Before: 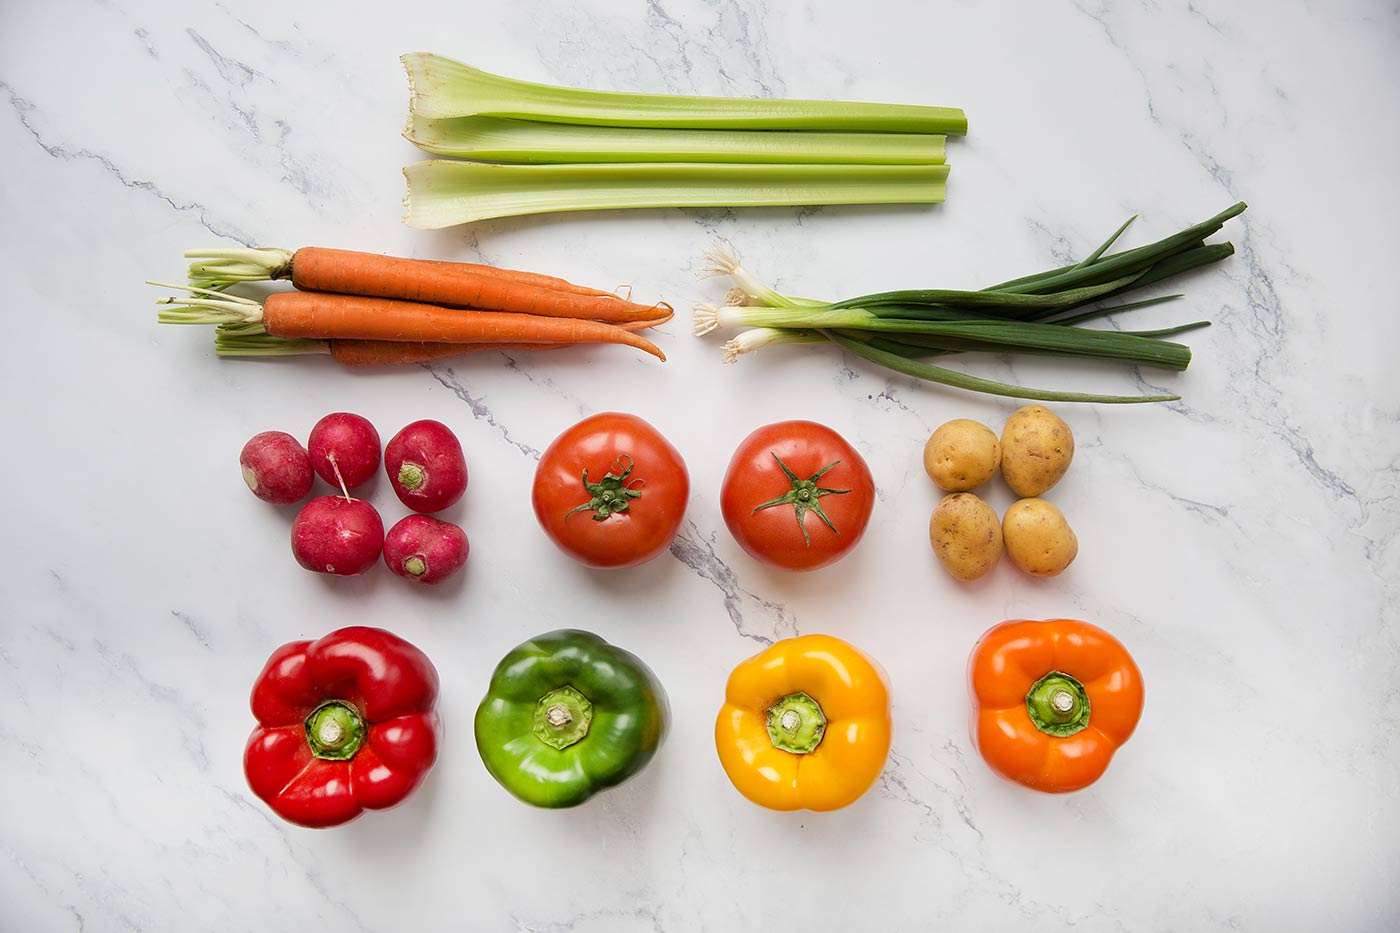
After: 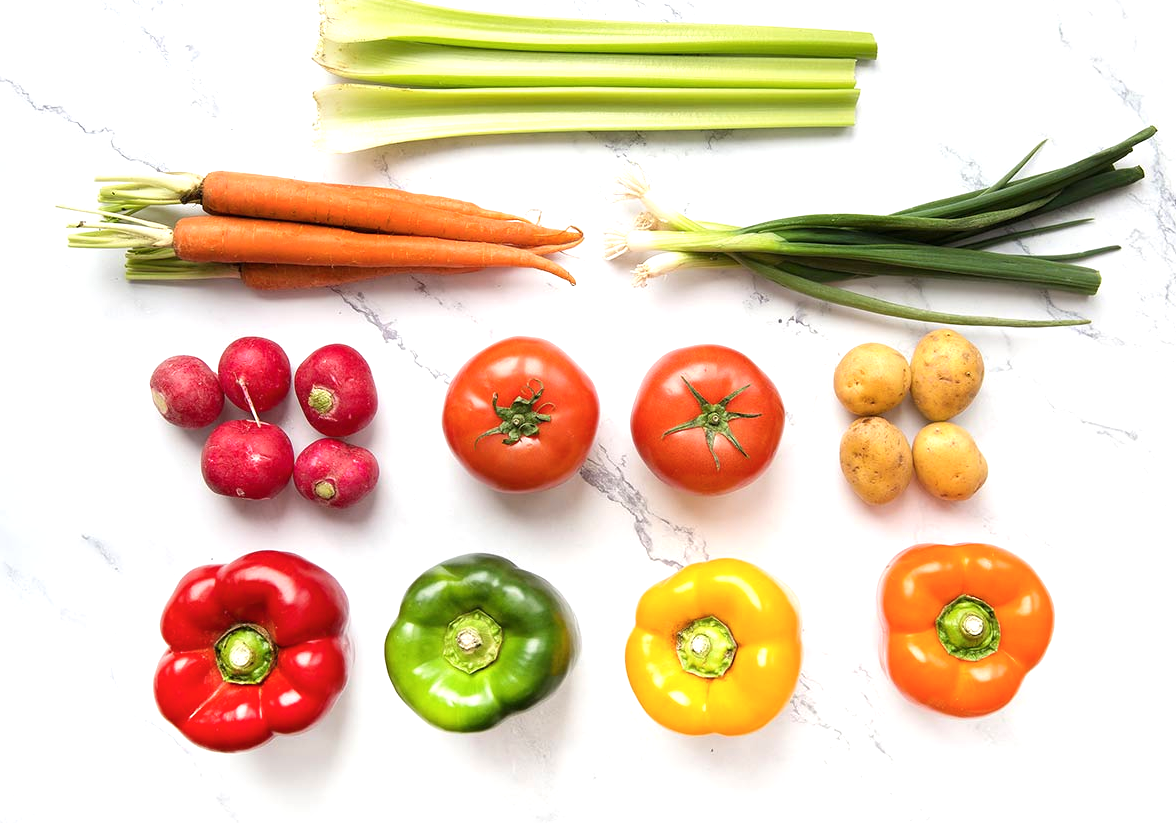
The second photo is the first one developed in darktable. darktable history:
crop: left 6.446%, top 8.188%, right 9.538%, bottom 3.548%
color balance rgb: on, module defaults
exposure: black level correction 0, exposure 0.7 EV, compensate exposure bias true, compensate highlight preservation false
